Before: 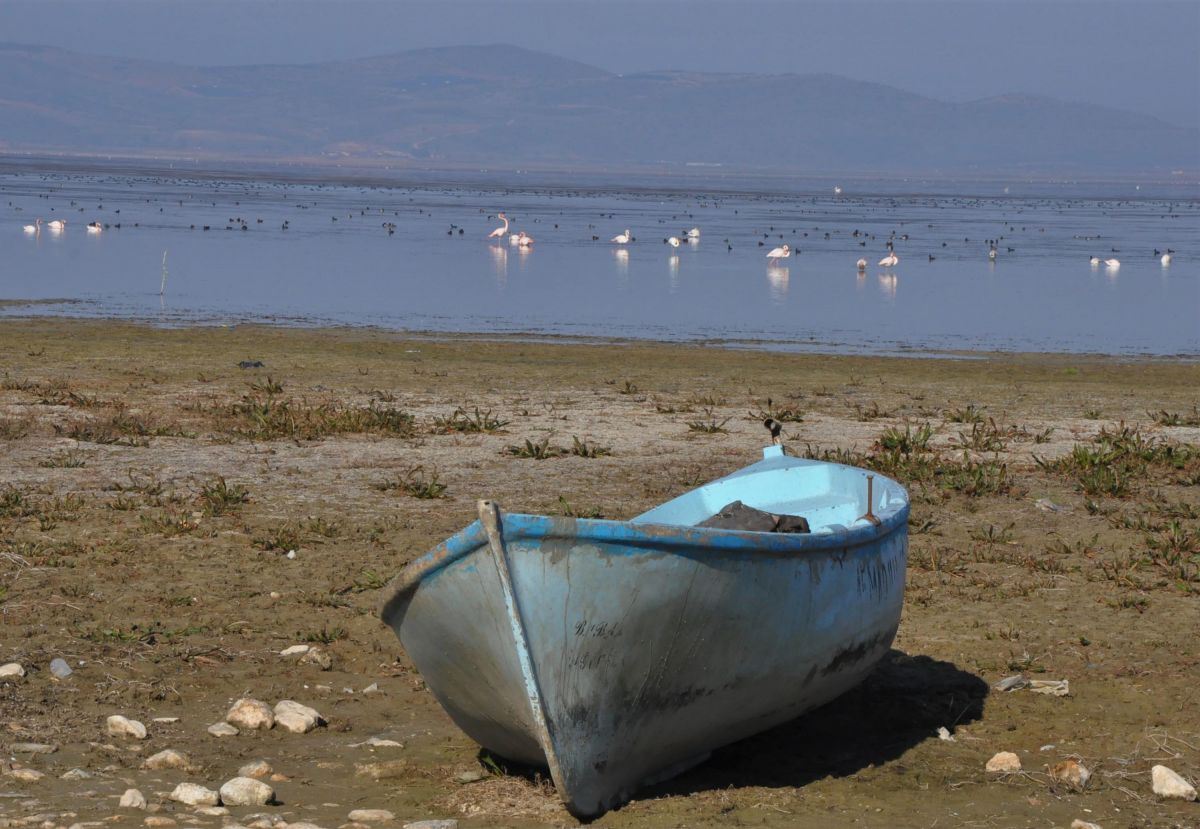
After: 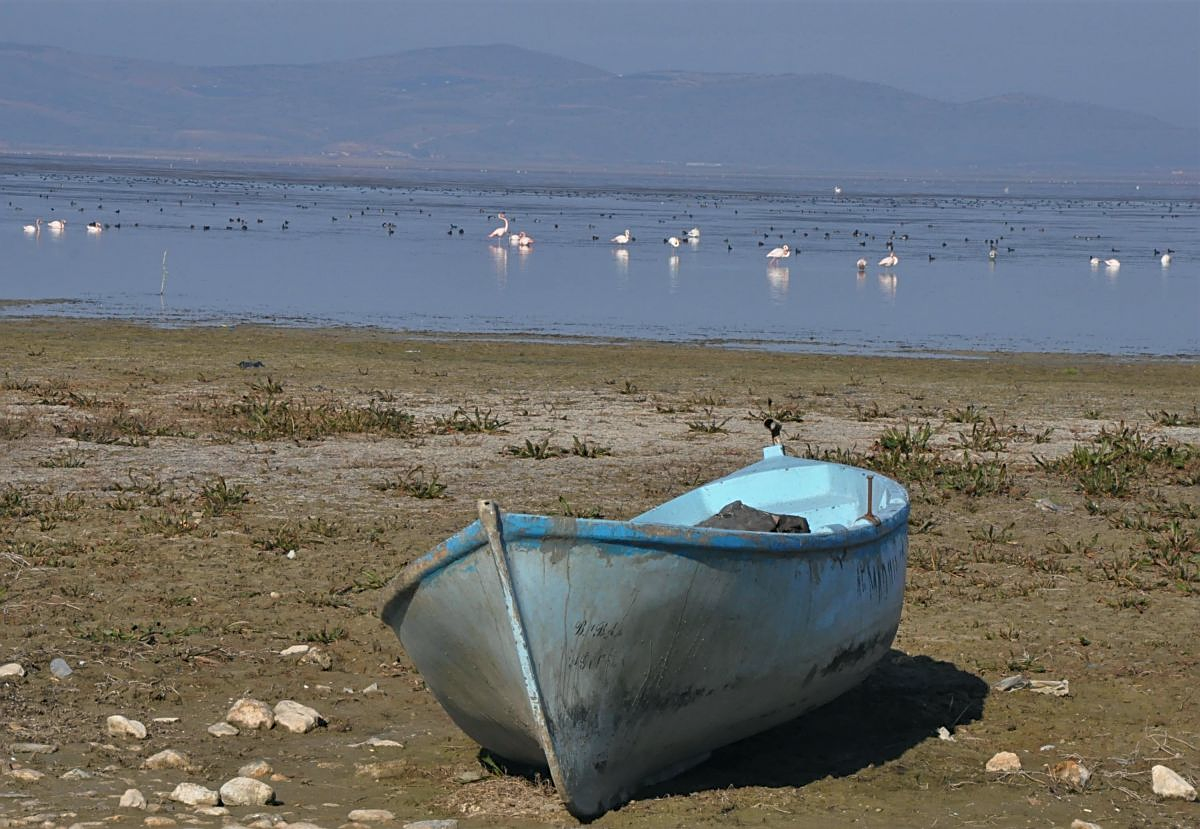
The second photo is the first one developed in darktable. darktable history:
color balance: mode lift, gamma, gain (sRGB), lift [1, 1, 1.022, 1.026]
sharpen: on, module defaults
